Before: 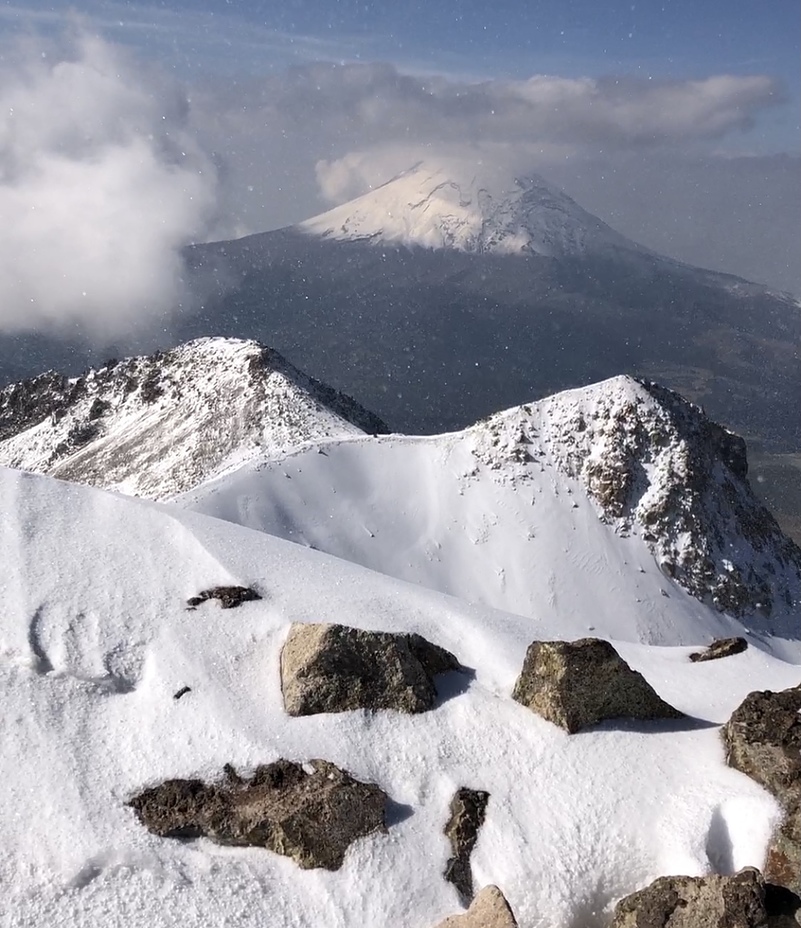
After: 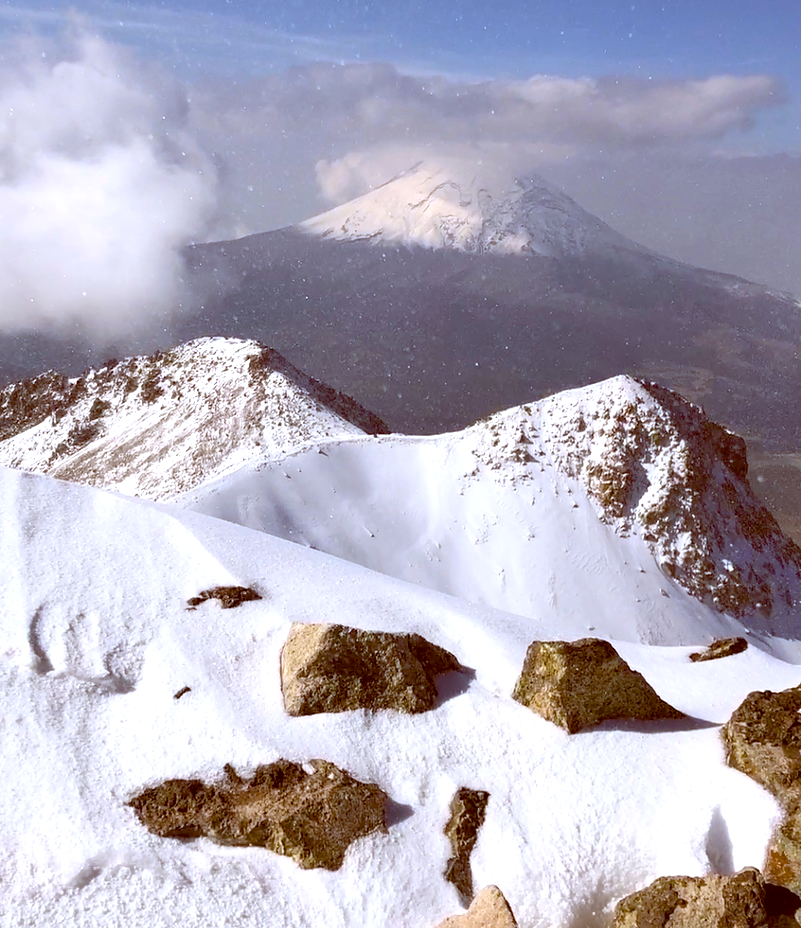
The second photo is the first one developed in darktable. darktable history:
color balance rgb: linear chroma grading › global chroma 15%, perceptual saturation grading › global saturation 30%
exposure: exposure 0.426 EV, compensate highlight preservation false
color balance: lift [1, 1.011, 0.999, 0.989], gamma [1.109, 1.045, 1.039, 0.955], gain [0.917, 0.936, 0.952, 1.064], contrast 2.32%, contrast fulcrum 19%, output saturation 101%
